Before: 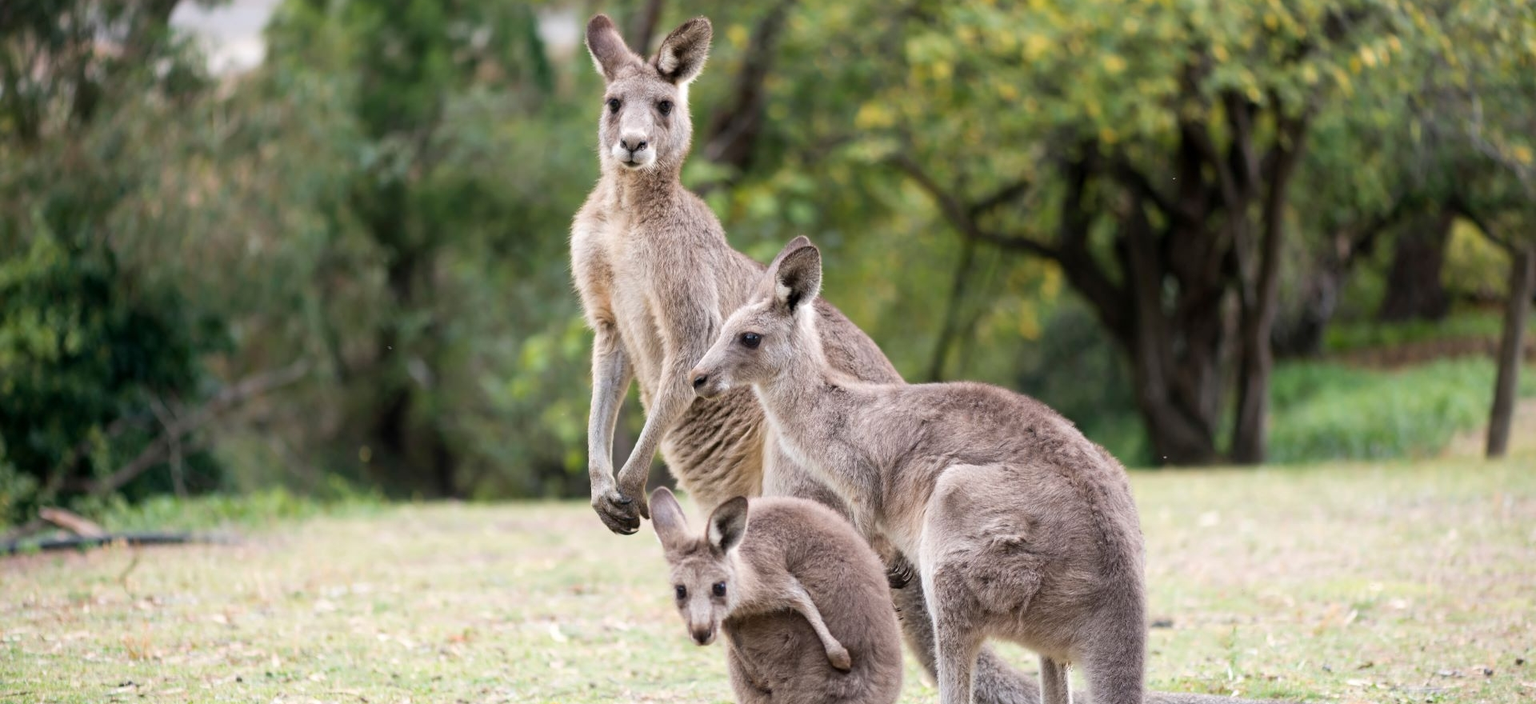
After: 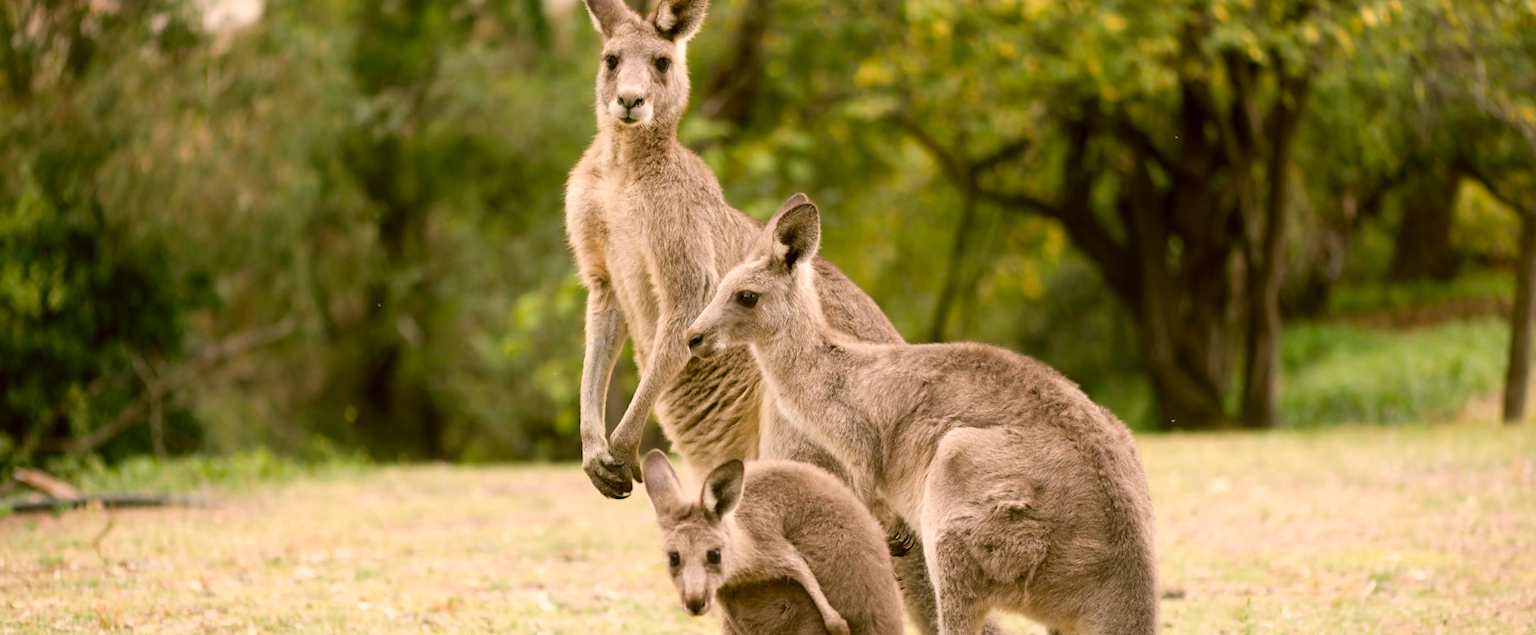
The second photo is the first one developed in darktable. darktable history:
crop and rotate: top 5.609%, bottom 5.609%
color correction: highlights a* 8.98, highlights b* 15.09, shadows a* -0.49, shadows b* 26.52
rotate and perspective: rotation 0.226°, lens shift (vertical) -0.042, crop left 0.023, crop right 0.982, crop top 0.006, crop bottom 0.994
